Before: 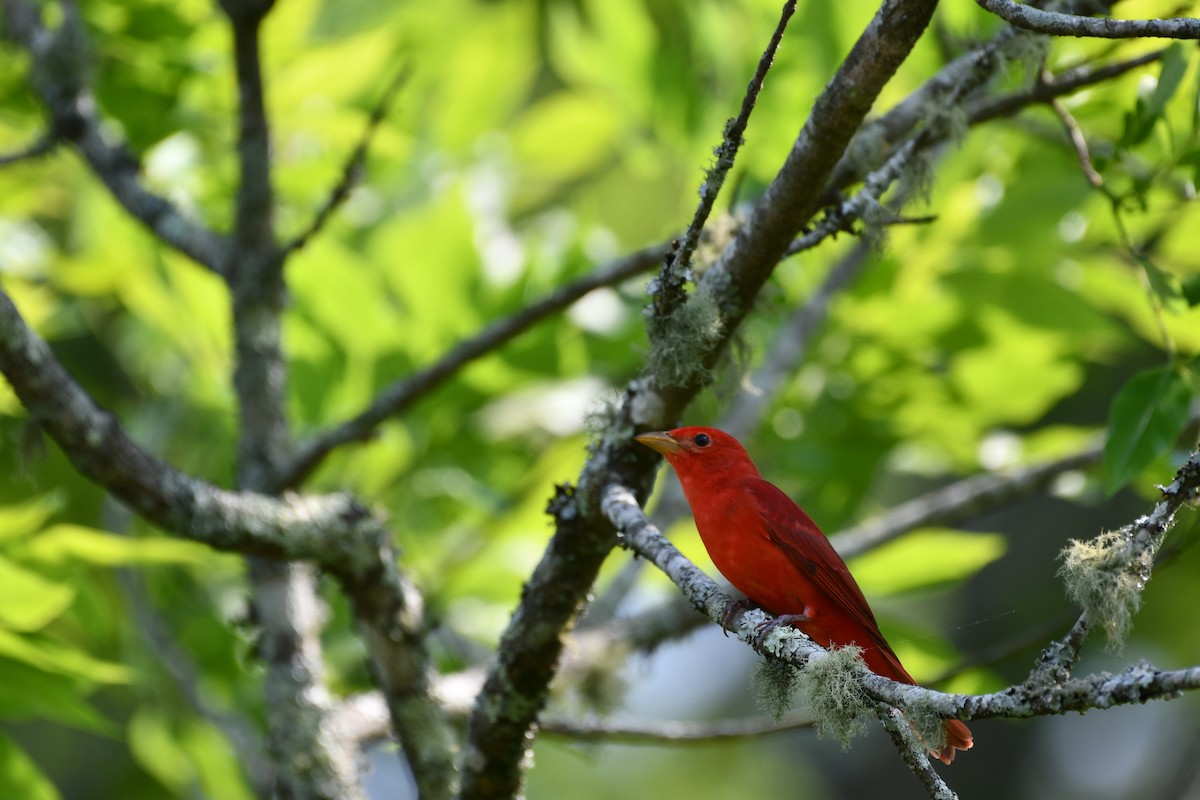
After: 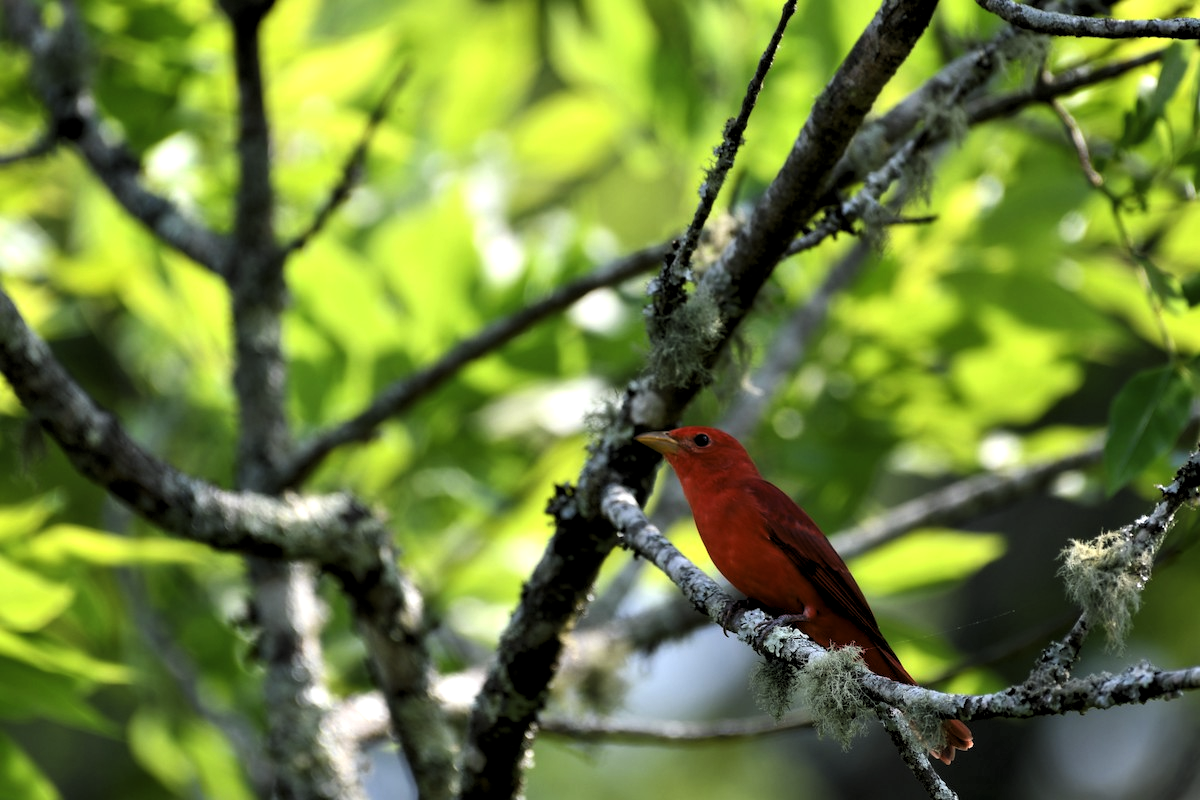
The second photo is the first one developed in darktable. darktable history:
levels: levels [0.029, 0.545, 0.971]
rgb levels: levels [[0.01, 0.419, 0.839], [0, 0.5, 1], [0, 0.5, 1]]
